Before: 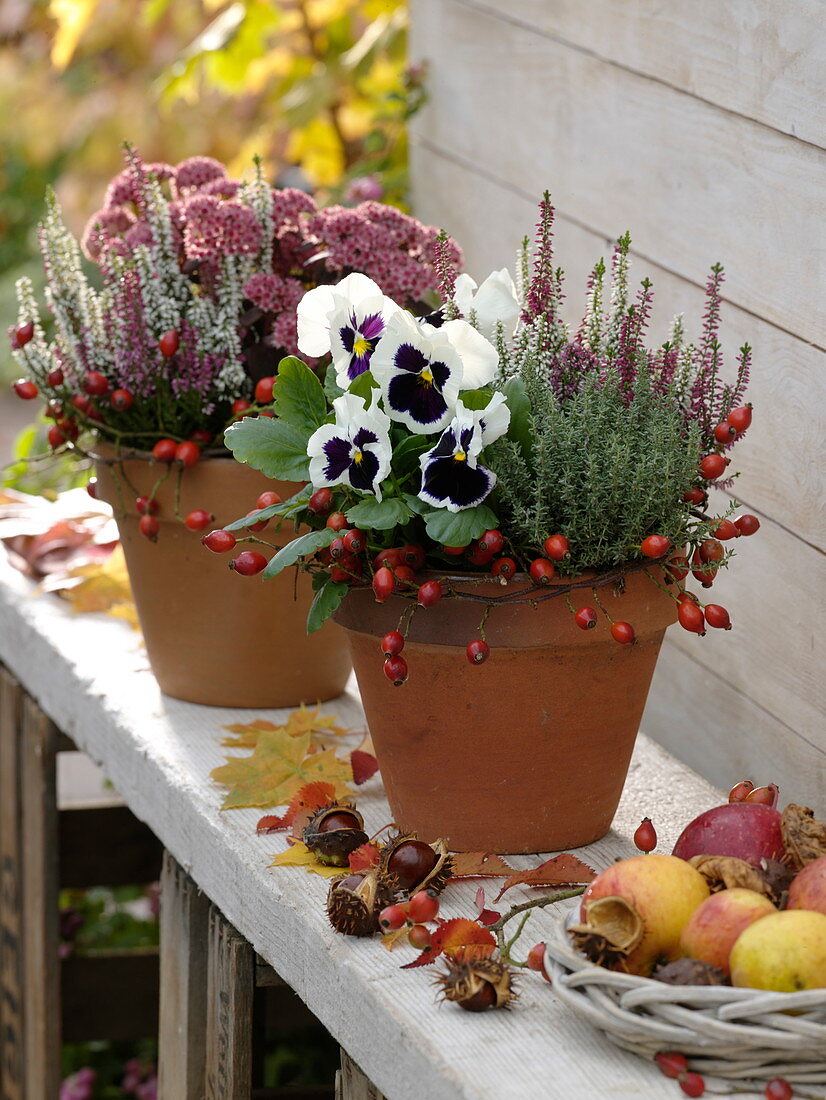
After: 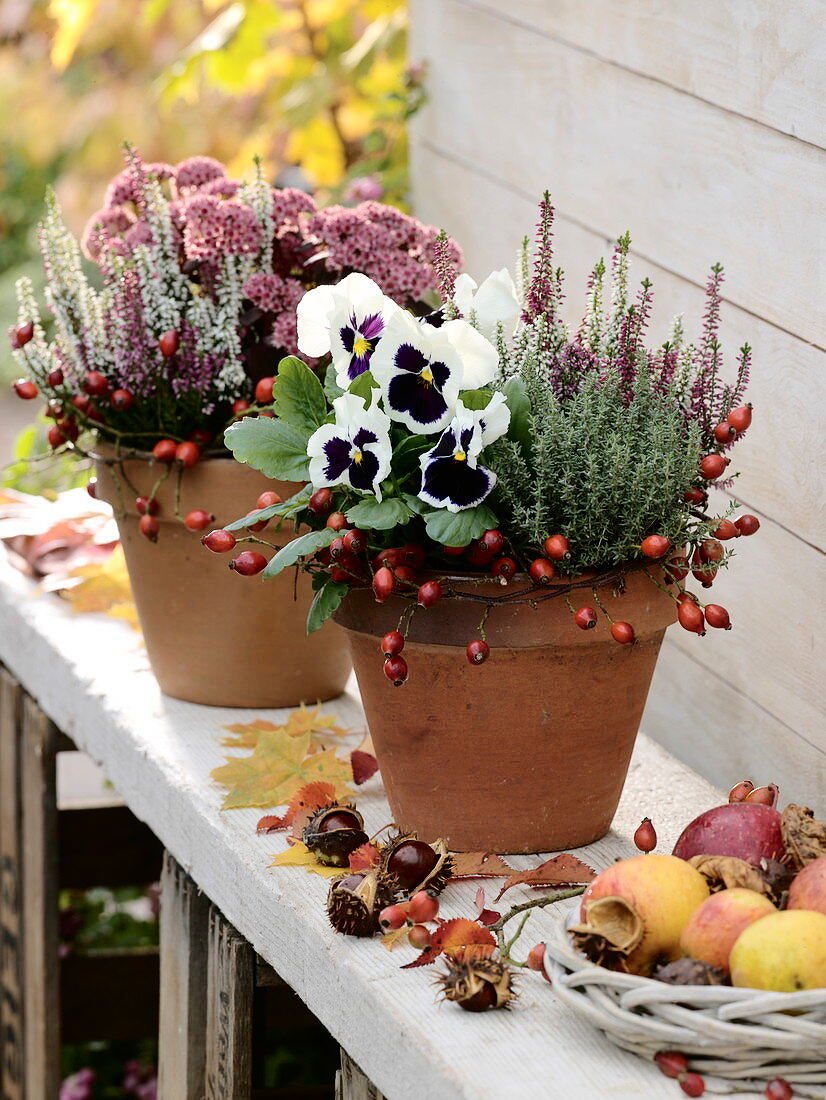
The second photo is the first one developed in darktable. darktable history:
tone curve: curves: ch0 [(0, 0) (0.003, 0.002) (0.011, 0.007) (0.025, 0.014) (0.044, 0.023) (0.069, 0.033) (0.1, 0.052) (0.136, 0.081) (0.177, 0.134) (0.224, 0.205) (0.277, 0.296) (0.335, 0.401) (0.399, 0.501) (0.468, 0.589) (0.543, 0.658) (0.623, 0.738) (0.709, 0.804) (0.801, 0.871) (0.898, 0.93) (1, 1)], color space Lab, independent channels
